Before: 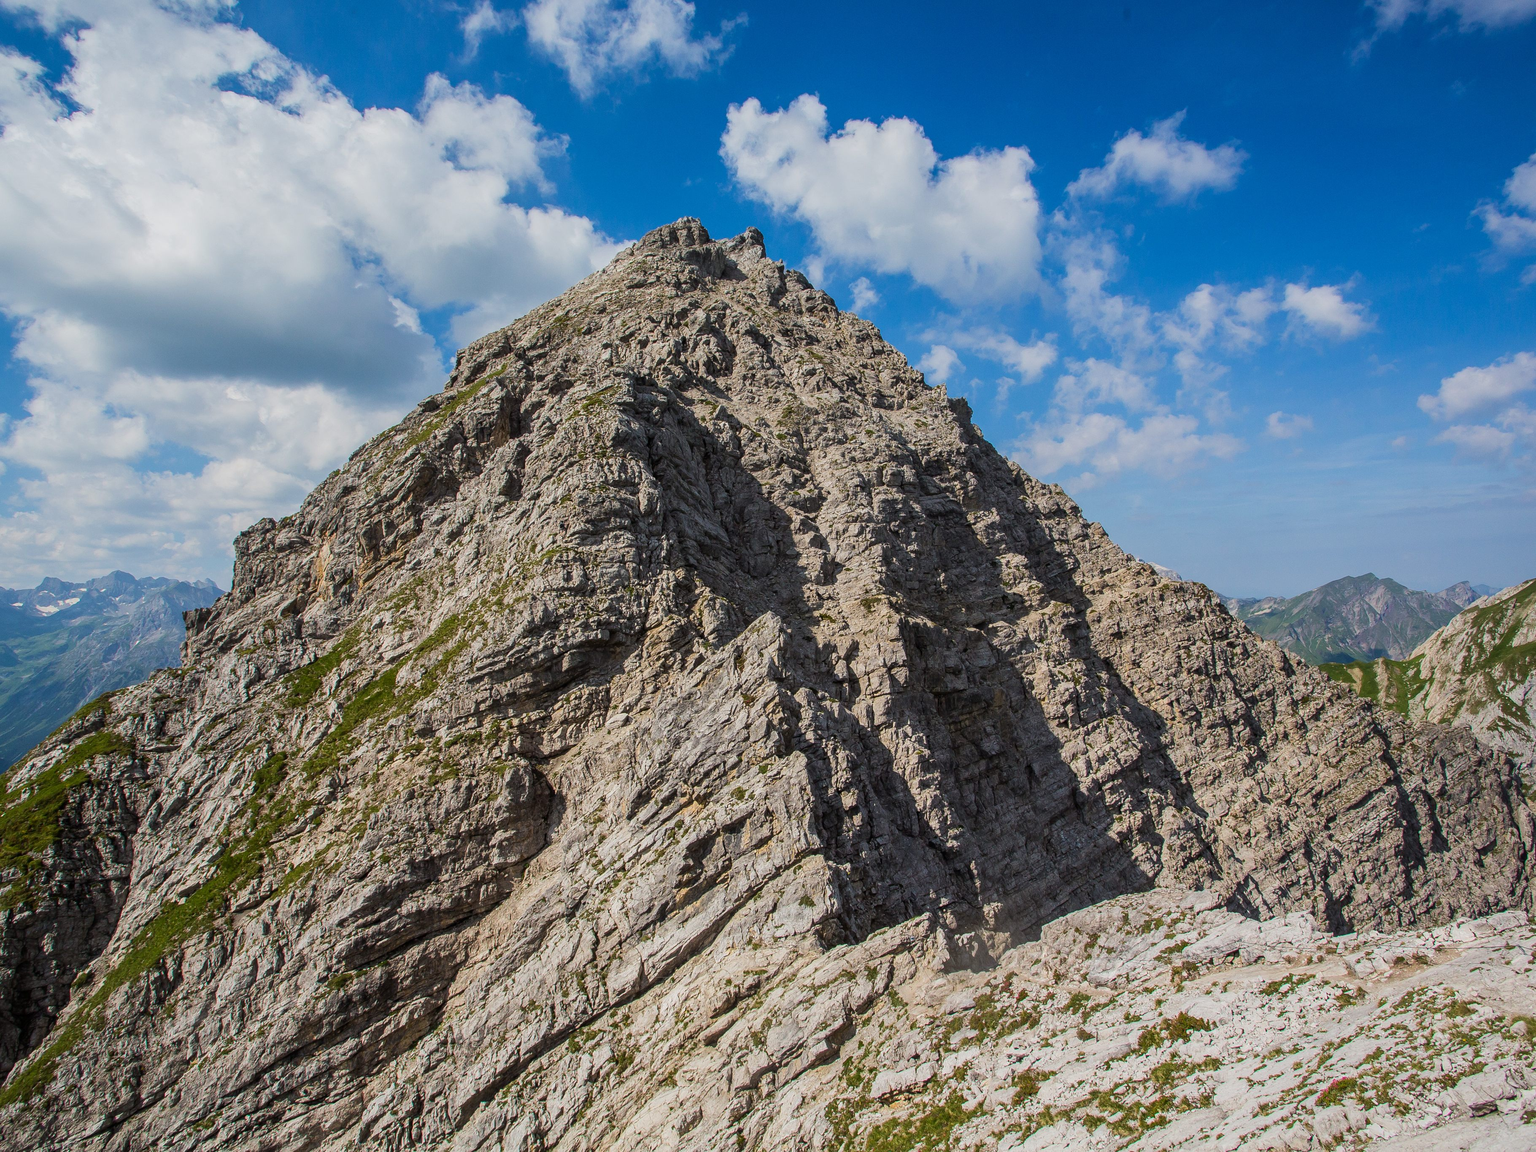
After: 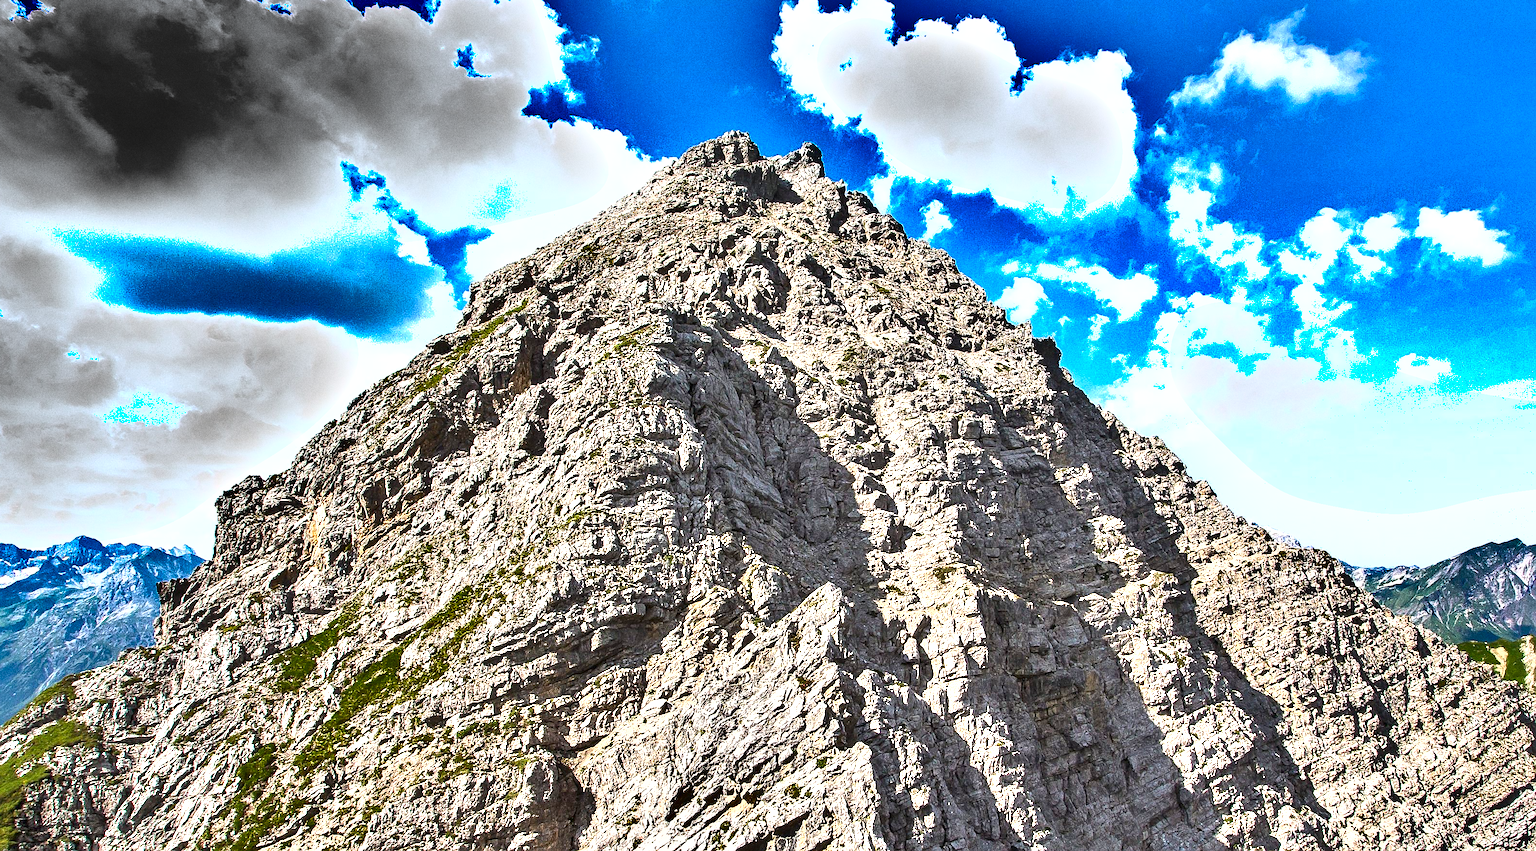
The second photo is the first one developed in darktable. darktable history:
shadows and highlights: shadows 24.5, highlights -78.15, soften with gaussian
sharpen: on, module defaults
grain: coarseness 0.09 ISO, strength 40%
exposure: black level correction 0, exposure 1.75 EV, compensate exposure bias true, compensate highlight preservation false
crop: left 3.015%, top 8.969%, right 9.647%, bottom 26.457%
levels: mode automatic, black 0.023%, white 99.97%, levels [0.062, 0.494, 0.925]
